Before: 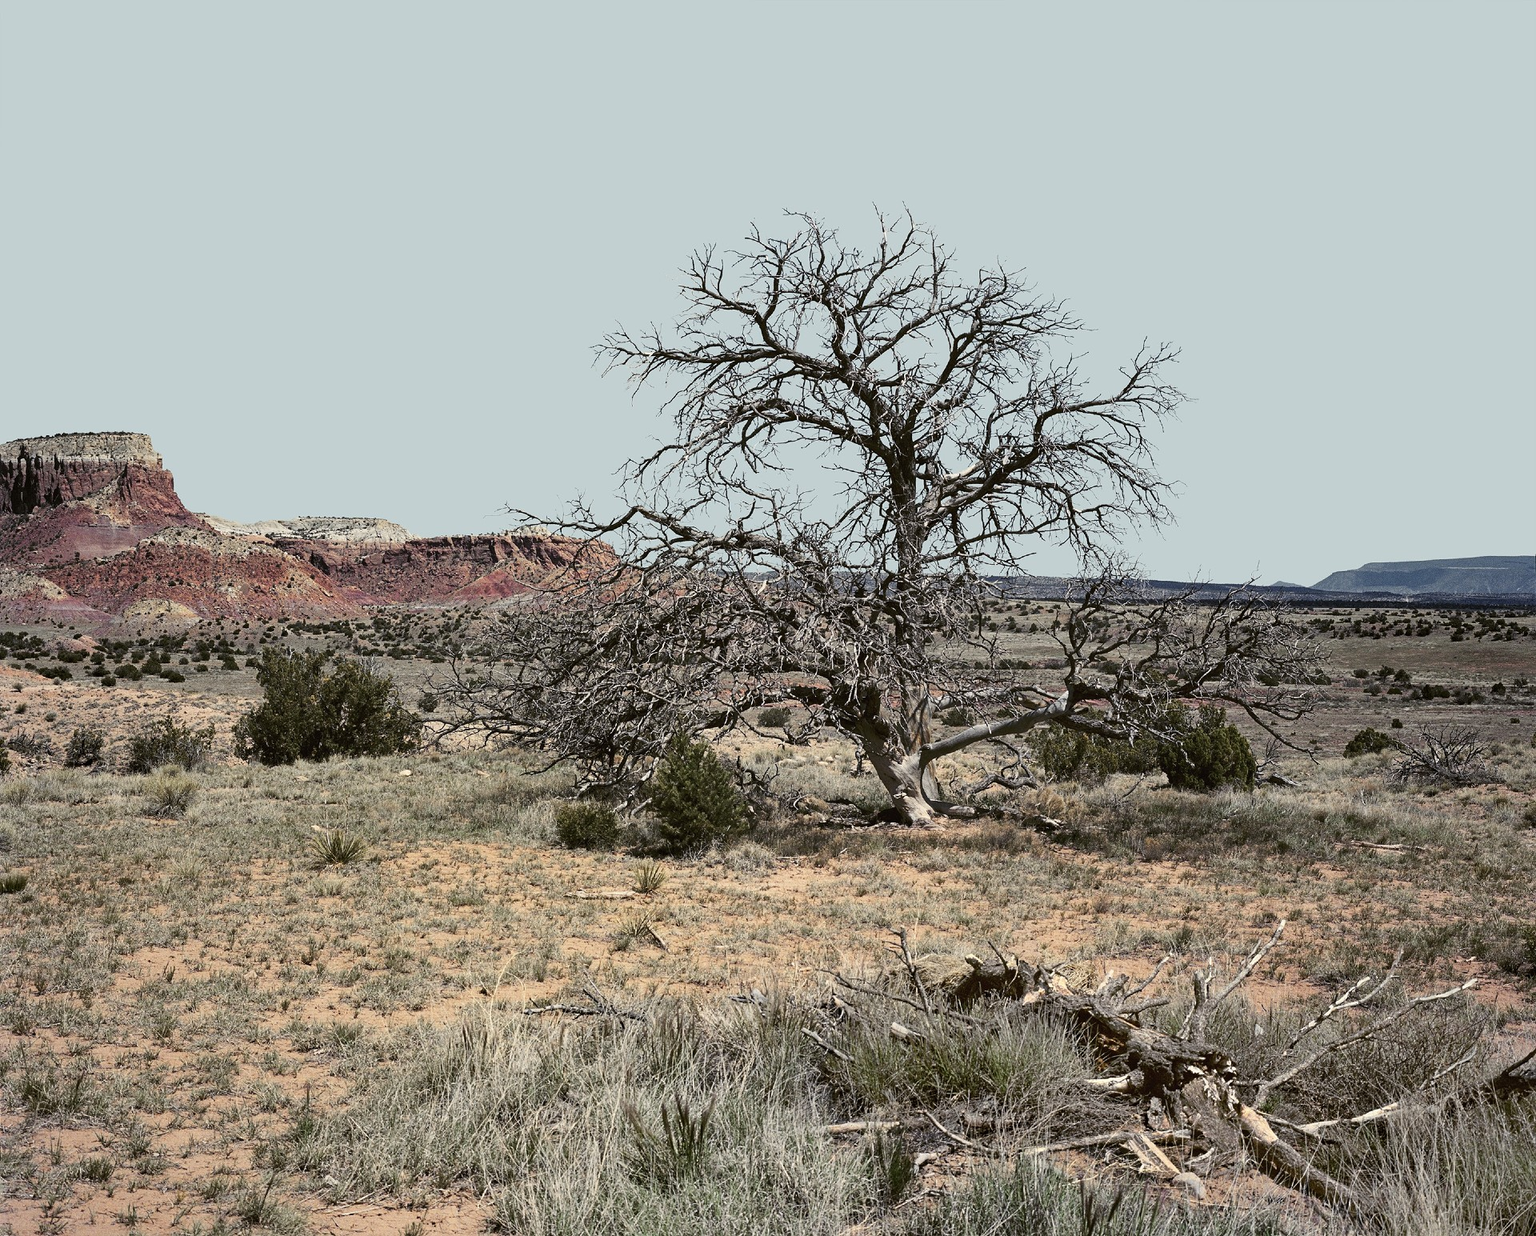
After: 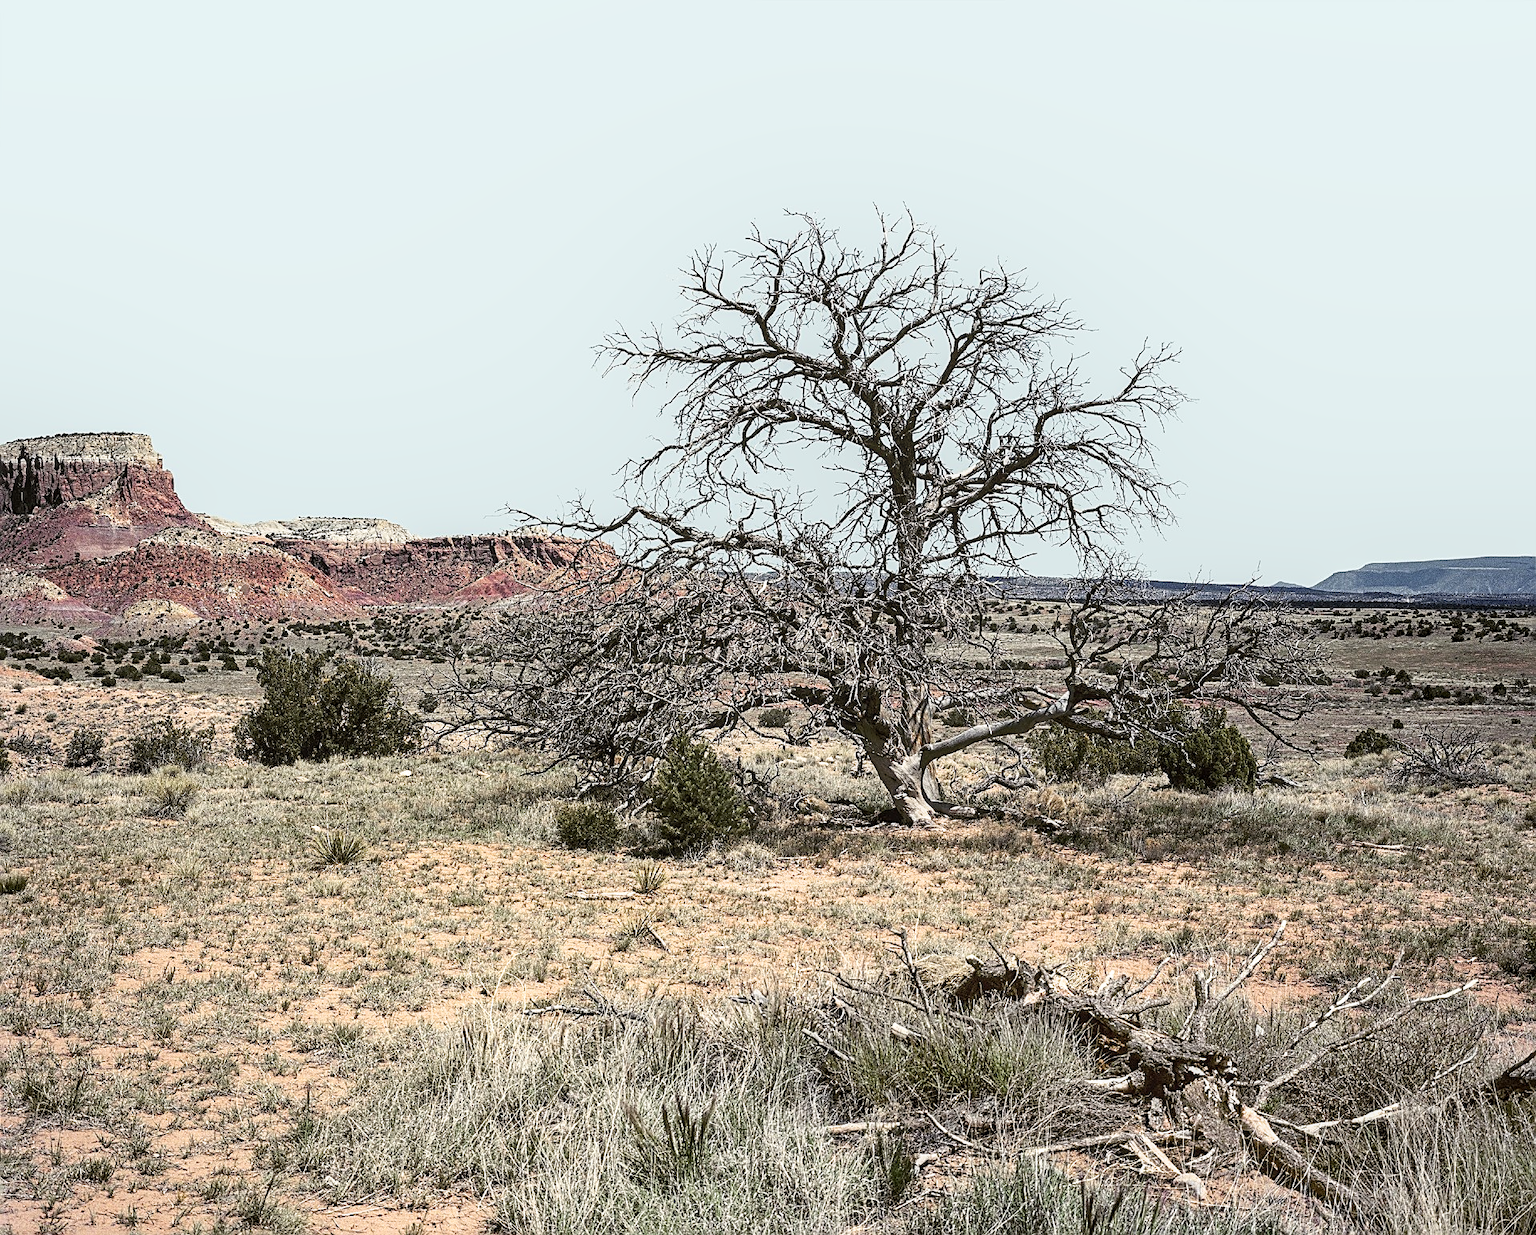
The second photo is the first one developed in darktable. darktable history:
shadows and highlights: shadows -70.23, highlights 34.66, soften with gaussian
local contrast: on, module defaults
exposure: exposure 0.492 EV, compensate exposure bias true, compensate highlight preservation false
tone equalizer: -7 EV 0.138 EV, edges refinement/feathering 500, mask exposure compensation -1.57 EV, preserve details no
sharpen: on, module defaults
filmic rgb: black relative exposure -16 EV, white relative exposure 2.9 EV, hardness 10
